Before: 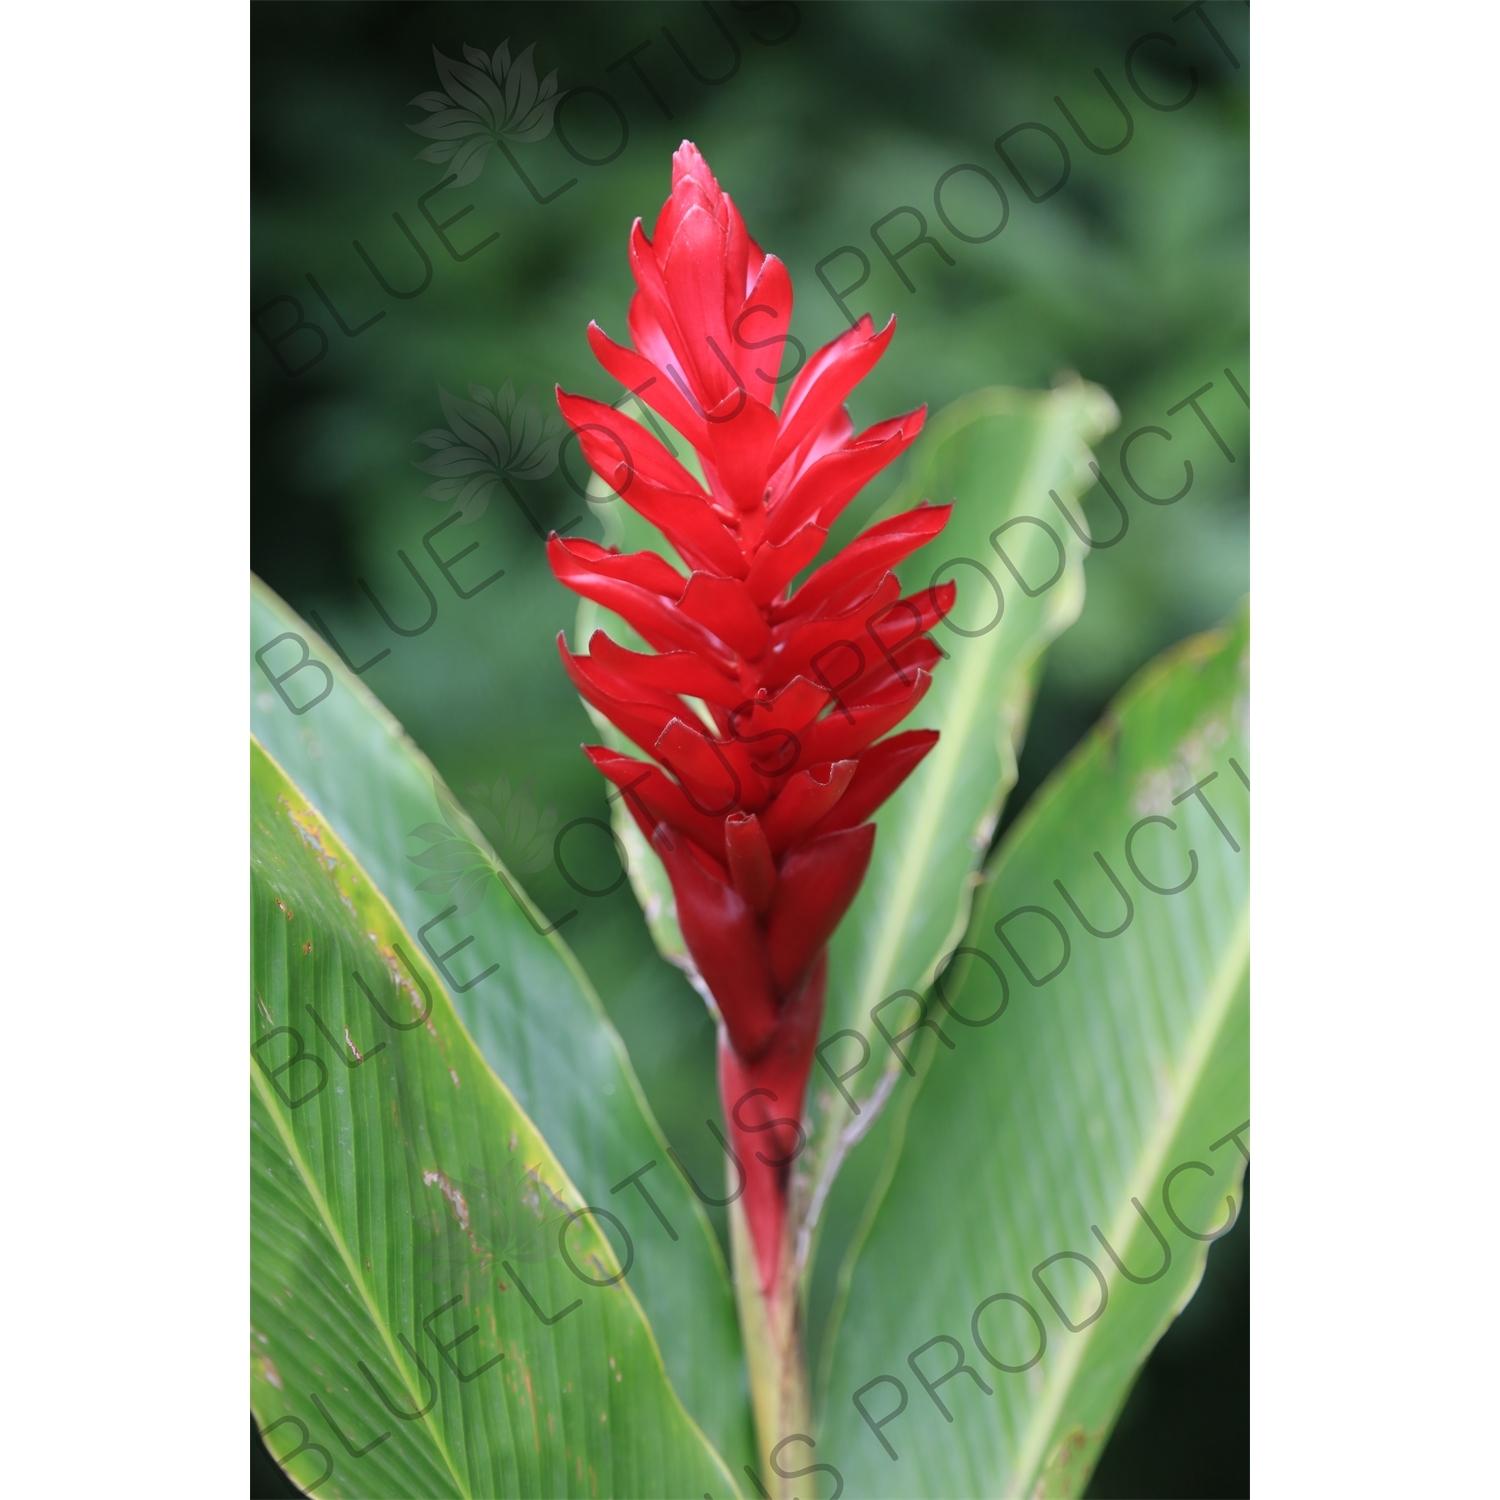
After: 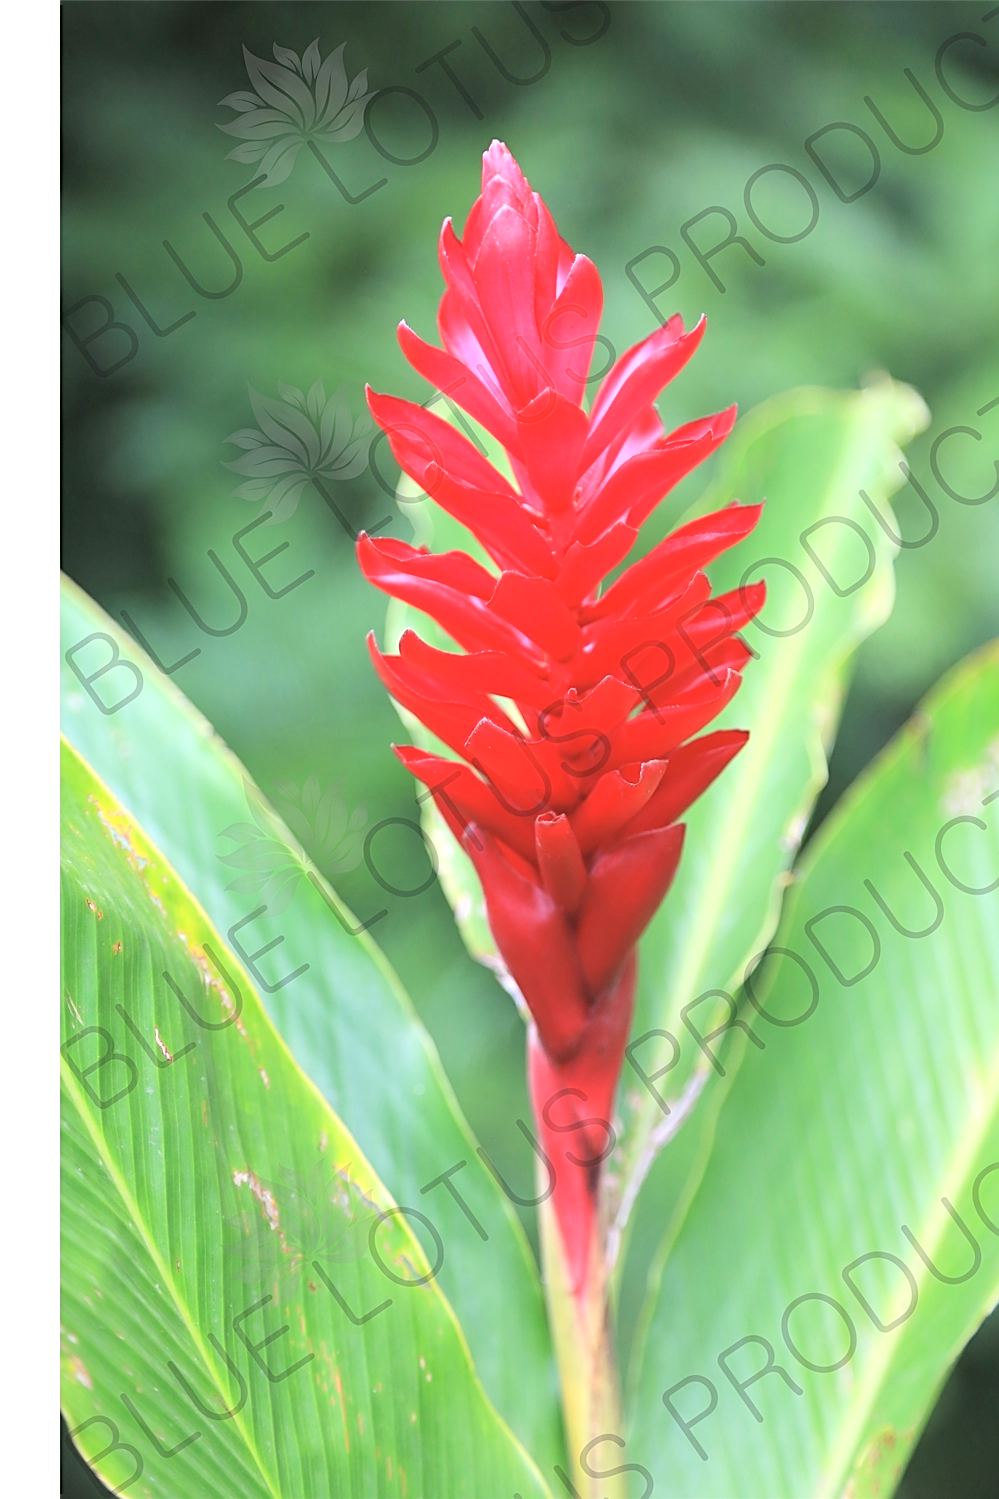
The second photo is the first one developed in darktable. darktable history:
crop and rotate: left 12.768%, right 20.628%
contrast brightness saturation: contrast 0.101, brightness 0.3, saturation 0.148
exposure: exposure 0.558 EV, compensate highlight preservation false
sharpen: on, module defaults
